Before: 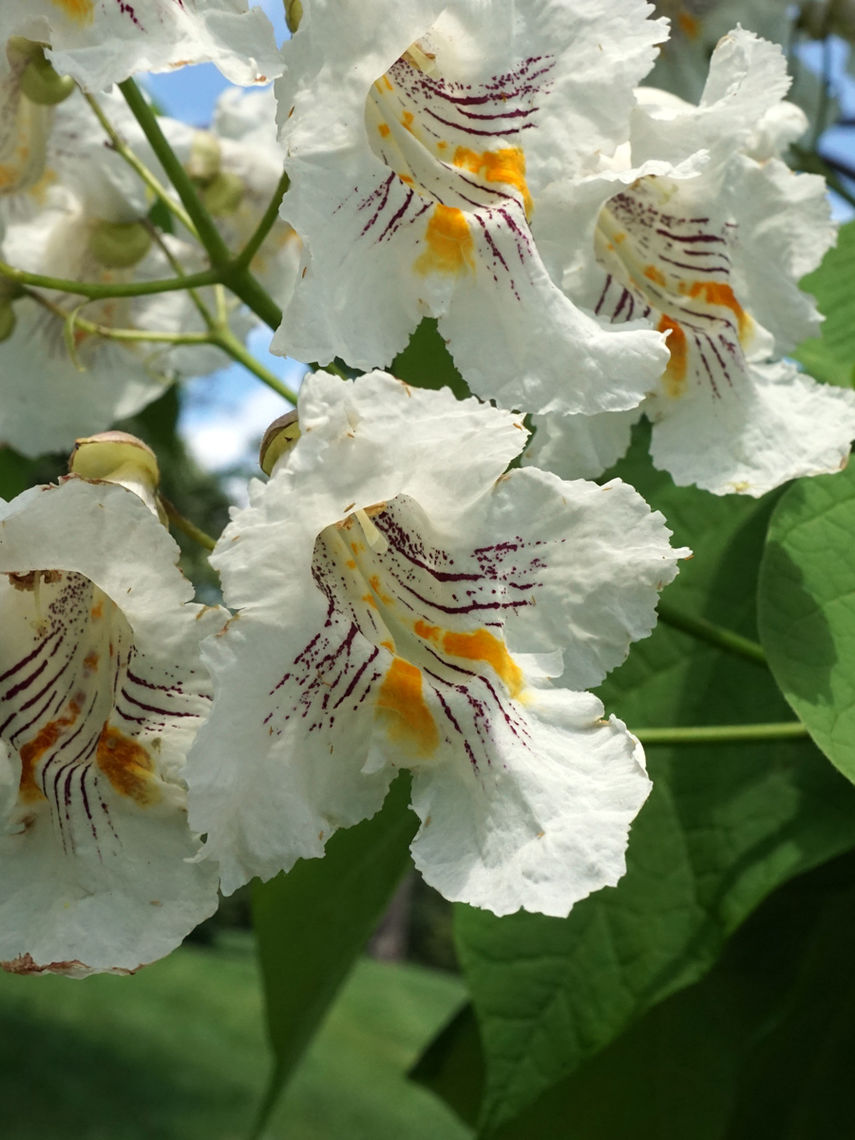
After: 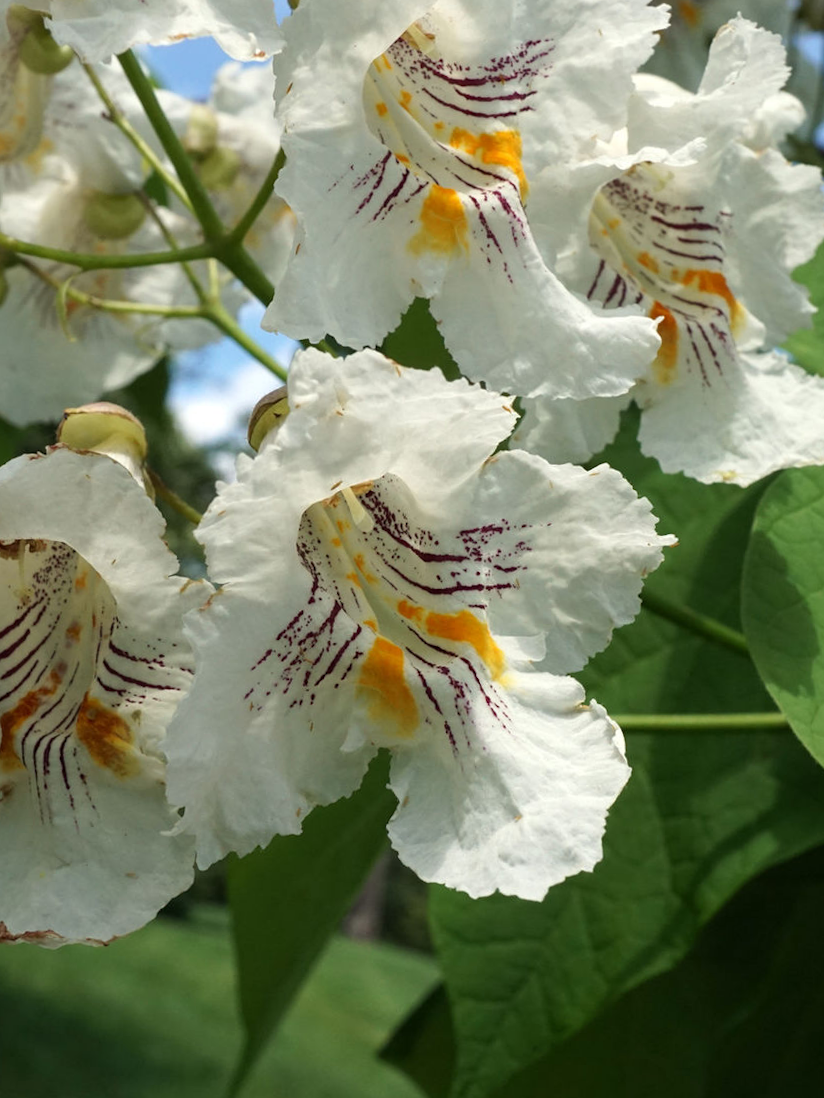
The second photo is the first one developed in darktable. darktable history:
crop and rotate: angle -1.63°
